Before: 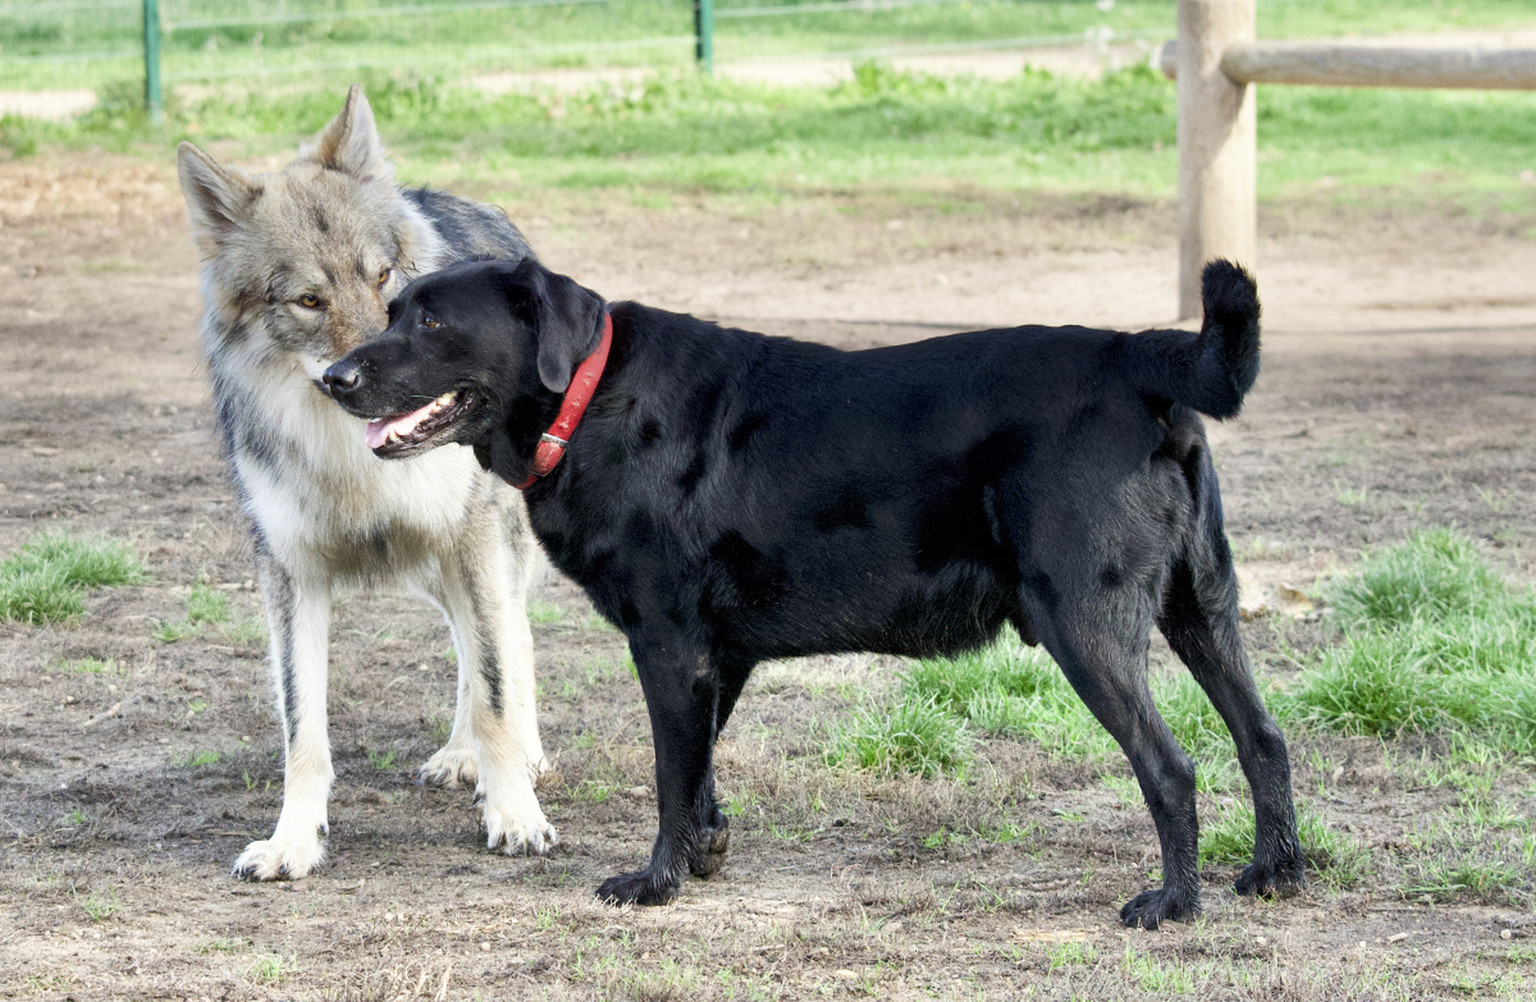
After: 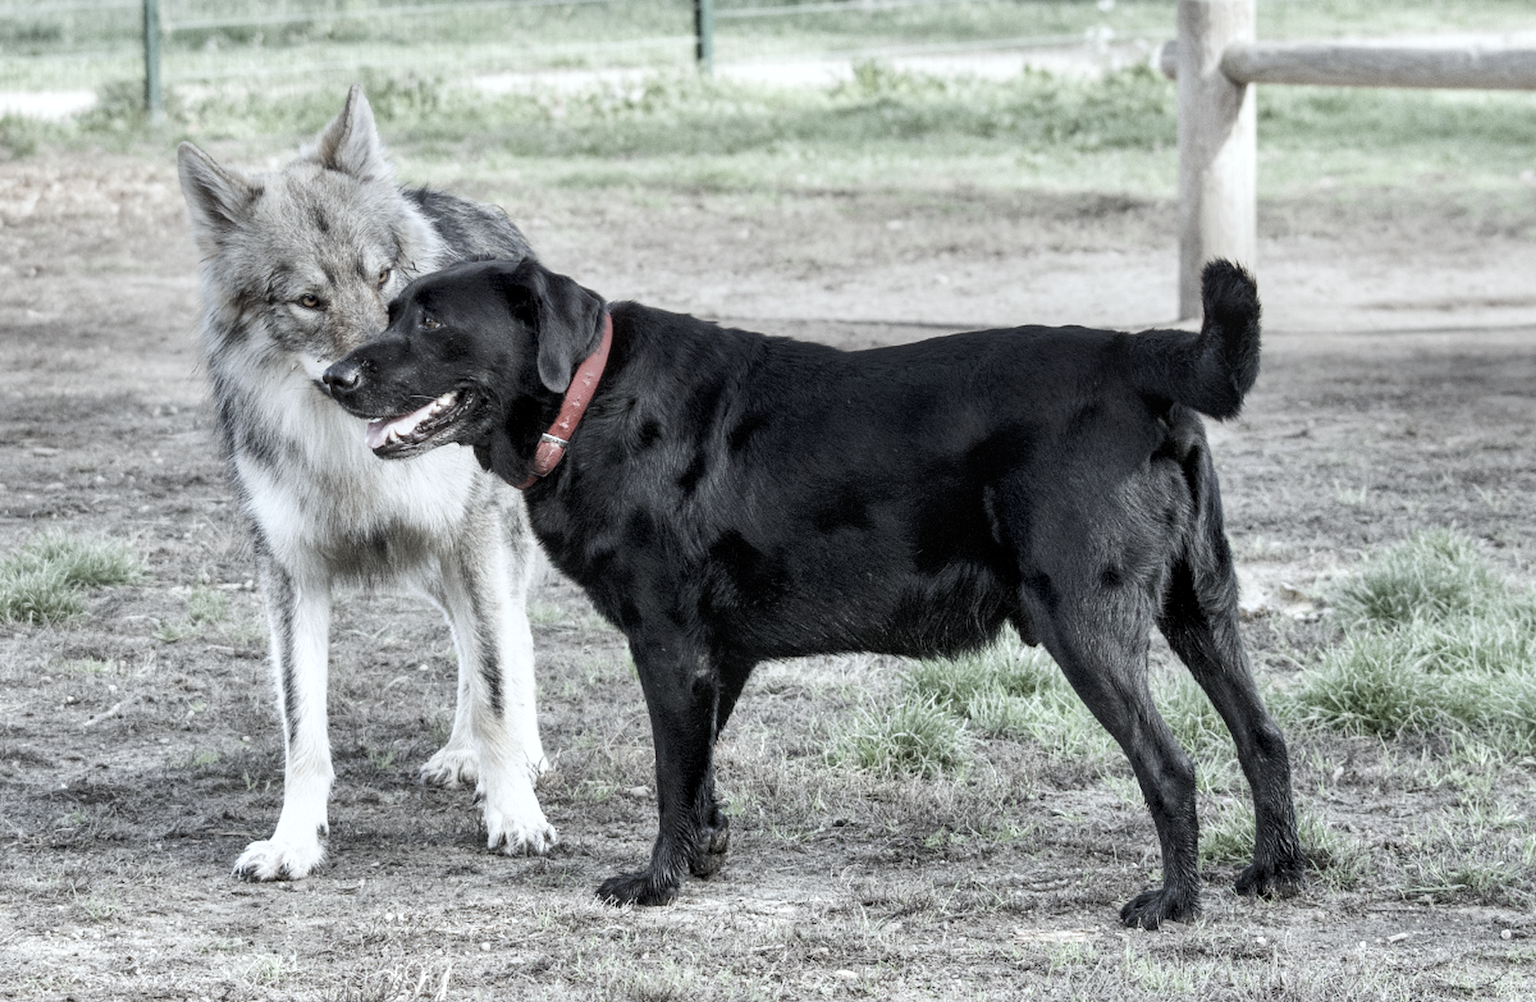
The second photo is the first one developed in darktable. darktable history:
local contrast: on, module defaults
color correction: highlights a* -3.77, highlights b* -11.09
color zones: curves: ch1 [(0, 0.292) (0.001, 0.292) (0.2, 0.264) (0.4, 0.248) (0.6, 0.248) (0.8, 0.264) (0.999, 0.292) (1, 0.292)], mix 33.44%
